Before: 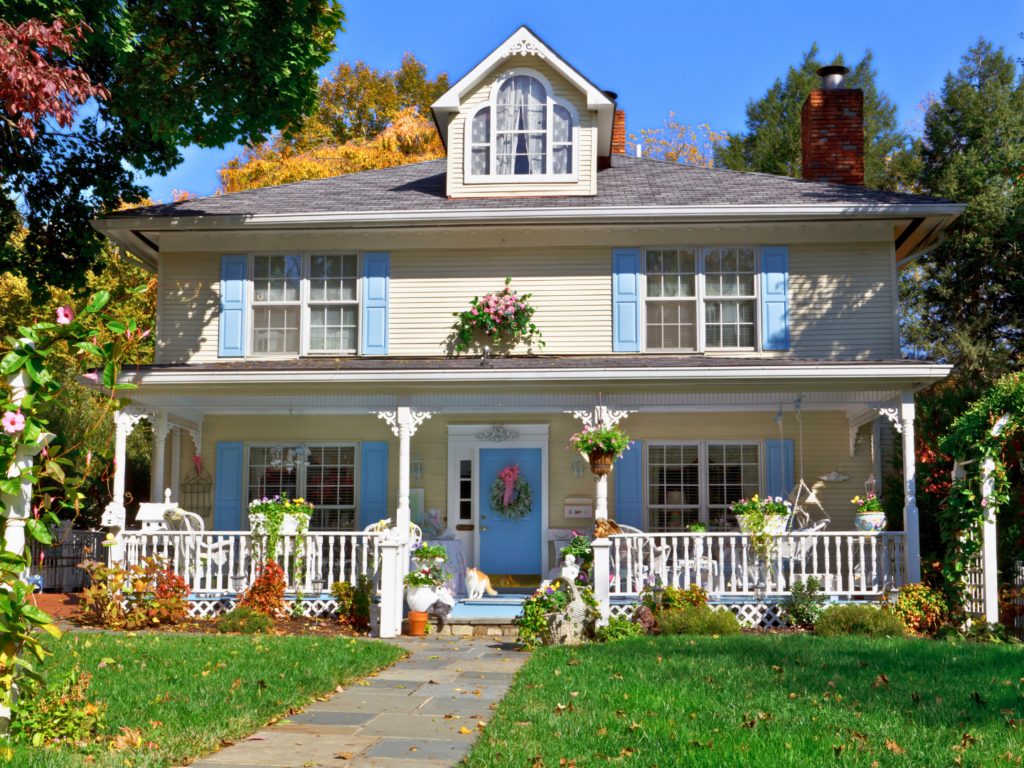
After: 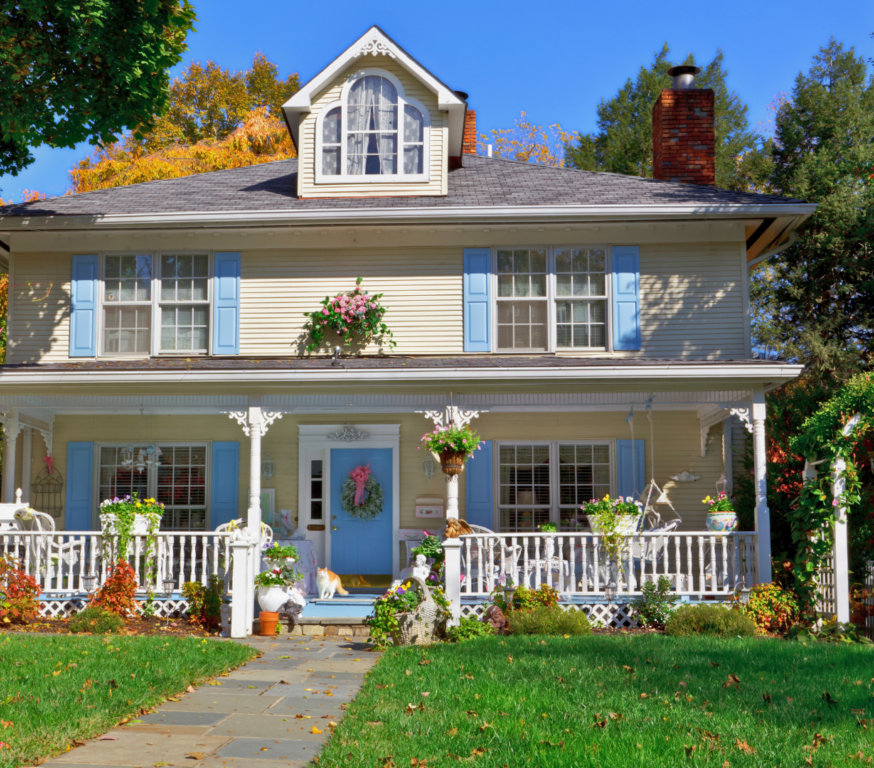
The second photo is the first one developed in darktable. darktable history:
crop and rotate: left 14.584%
shadows and highlights: shadows 40, highlights -60
